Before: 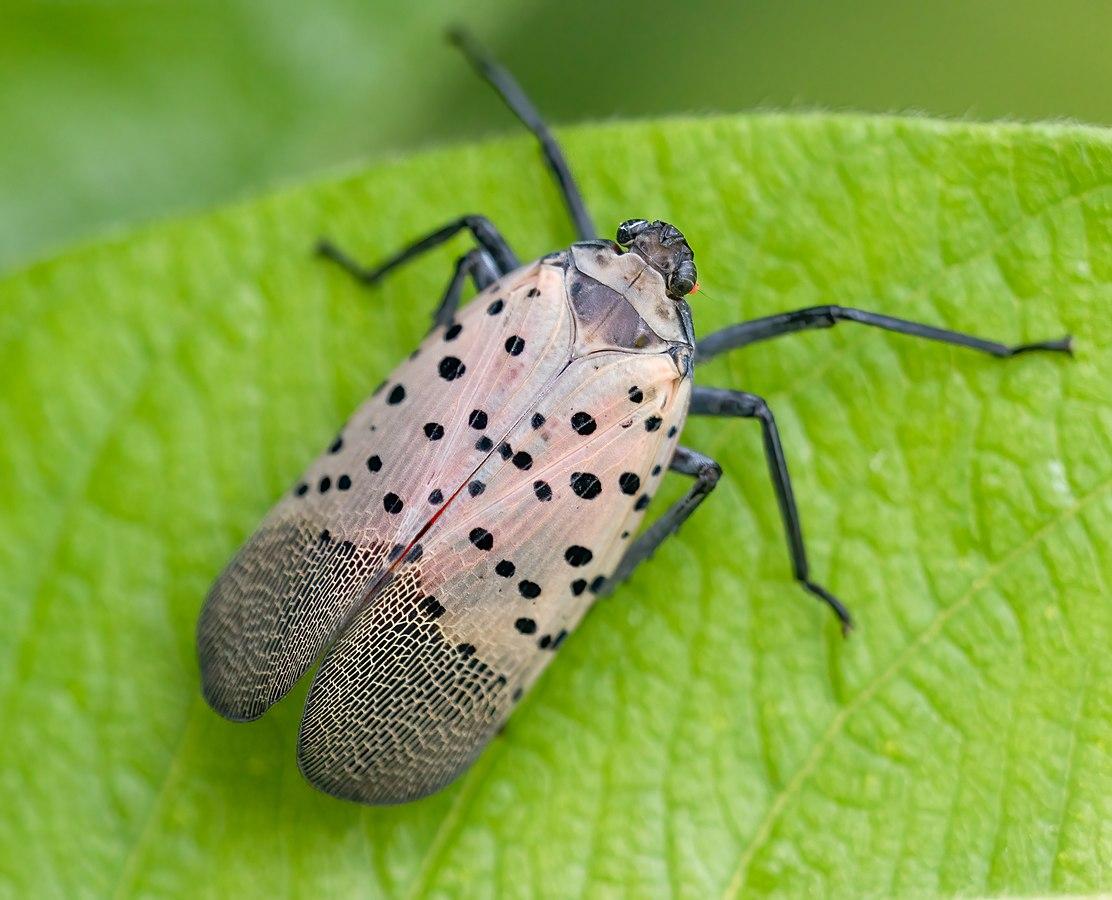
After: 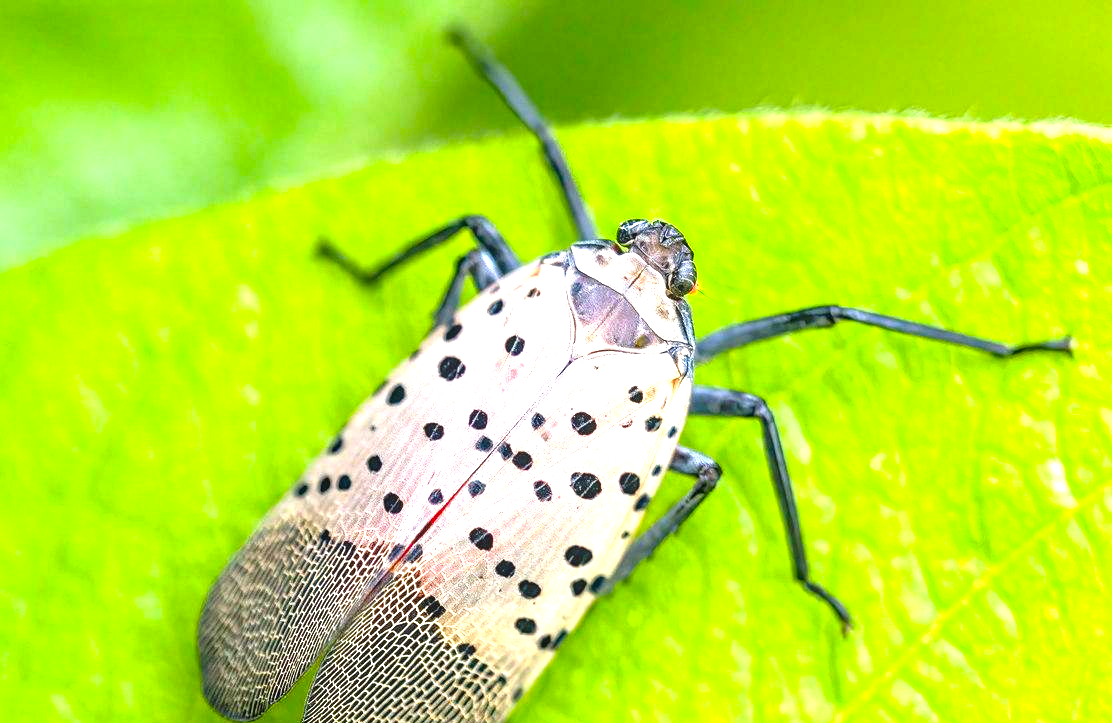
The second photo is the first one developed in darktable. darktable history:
crop: bottom 19.644%
exposure: black level correction 0, exposure 1.379 EV, compensate exposure bias true, compensate highlight preservation false
local contrast: on, module defaults
color balance rgb: perceptual saturation grading › global saturation 25%, global vibrance 20%
